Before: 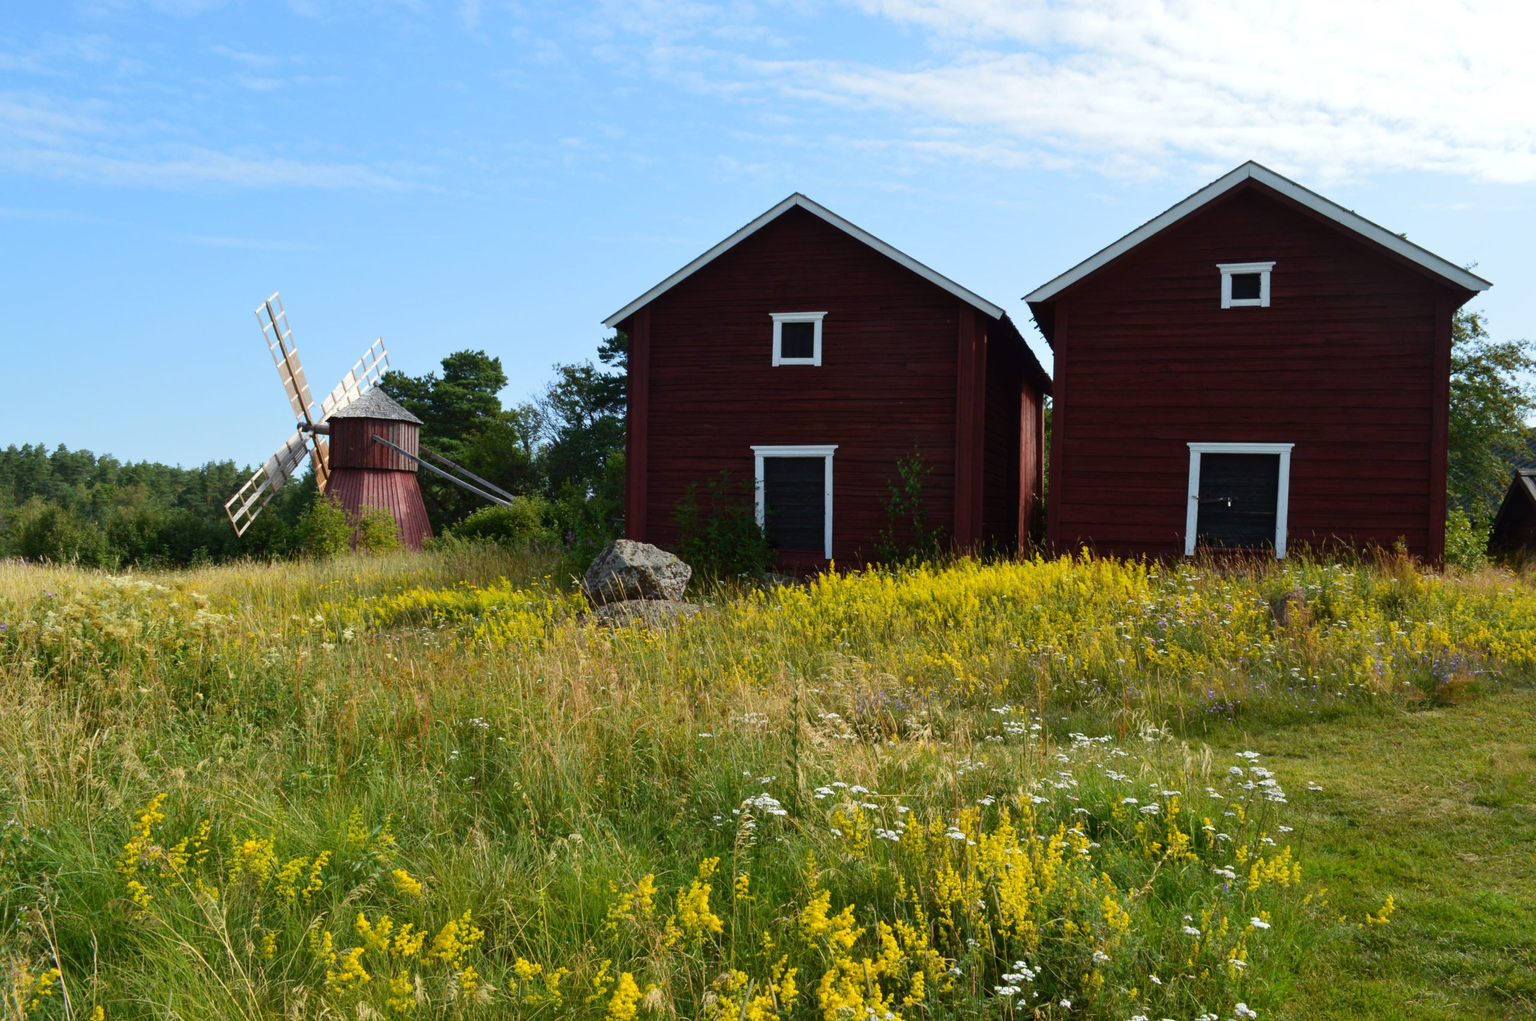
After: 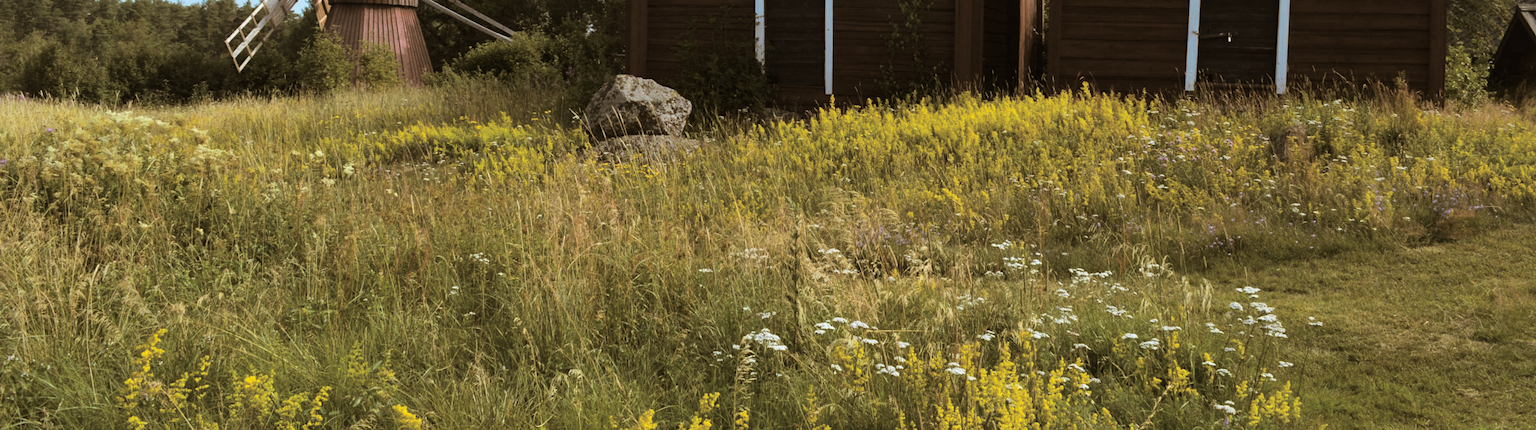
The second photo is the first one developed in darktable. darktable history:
split-toning: shadows › hue 37.98°, highlights › hue 185.58°, balance -55.261
crop: top 45.551%, bottom 12.262%
